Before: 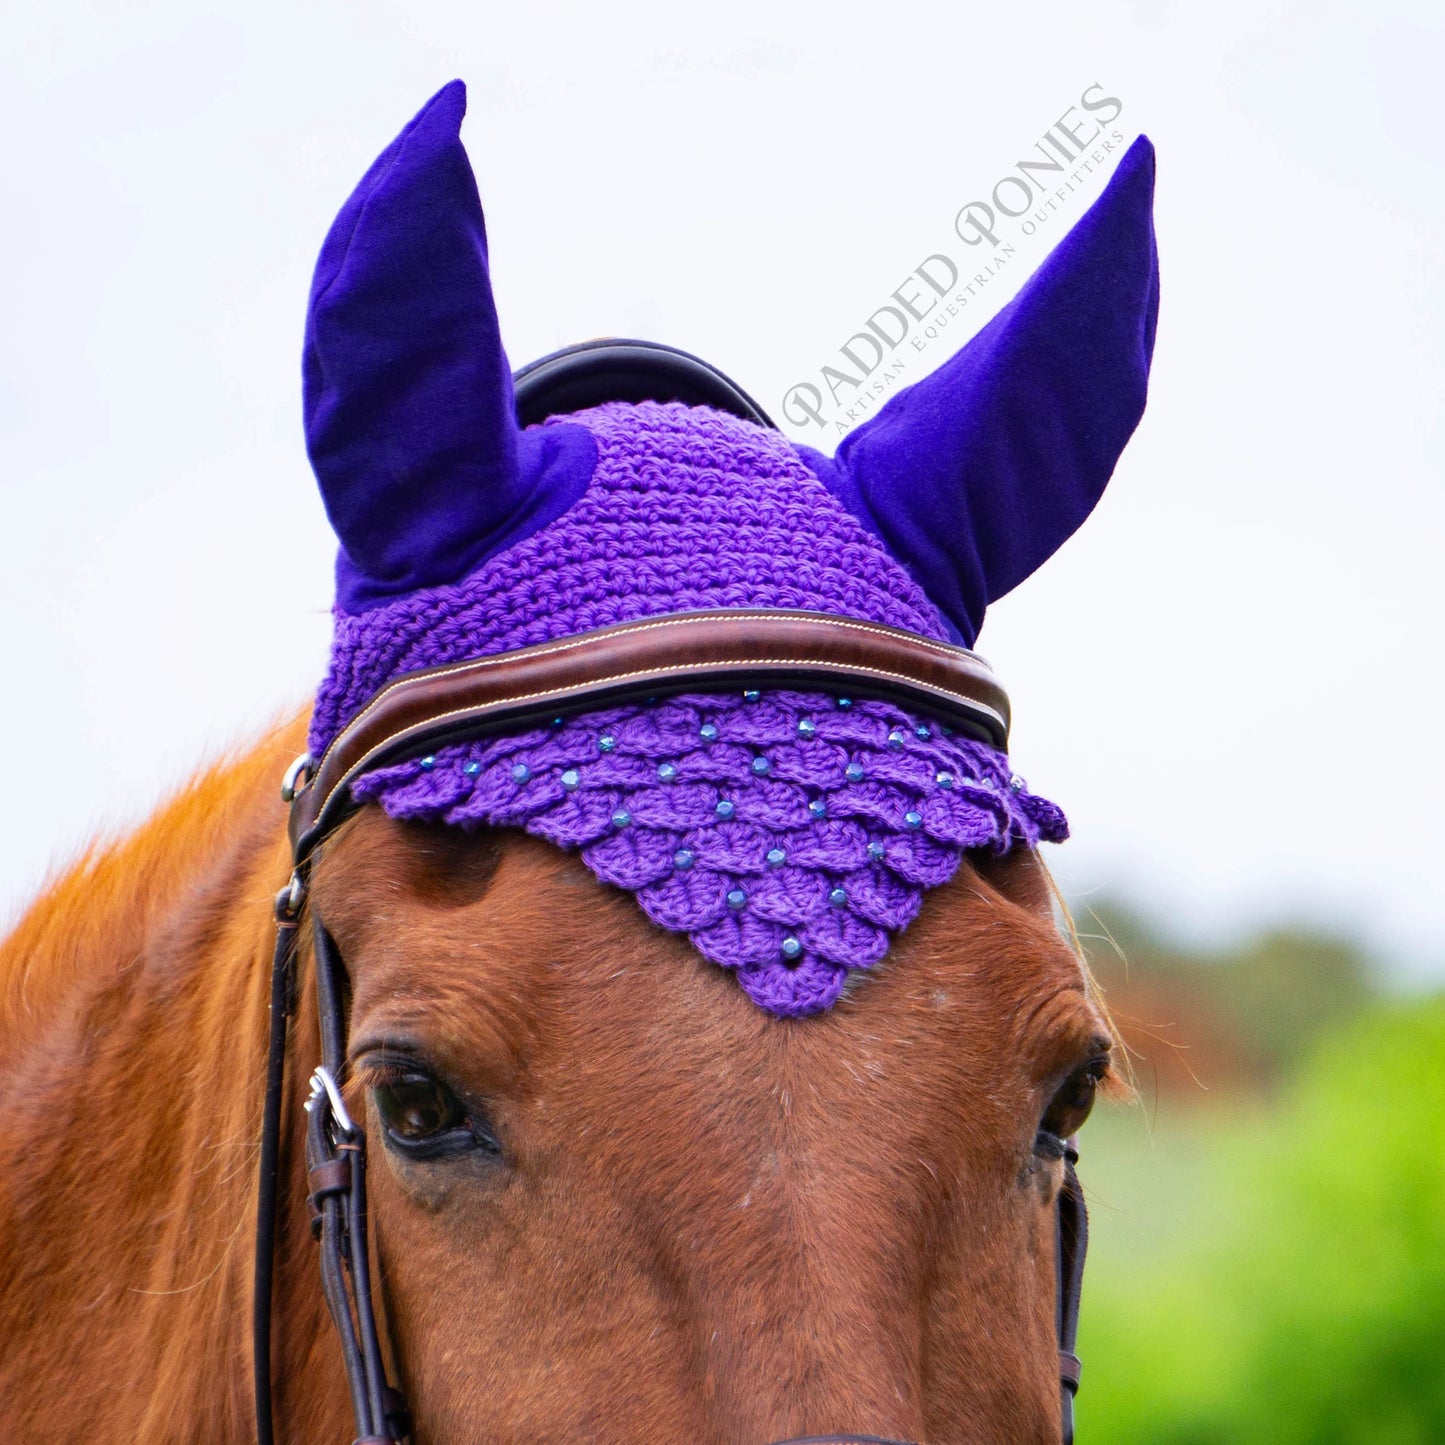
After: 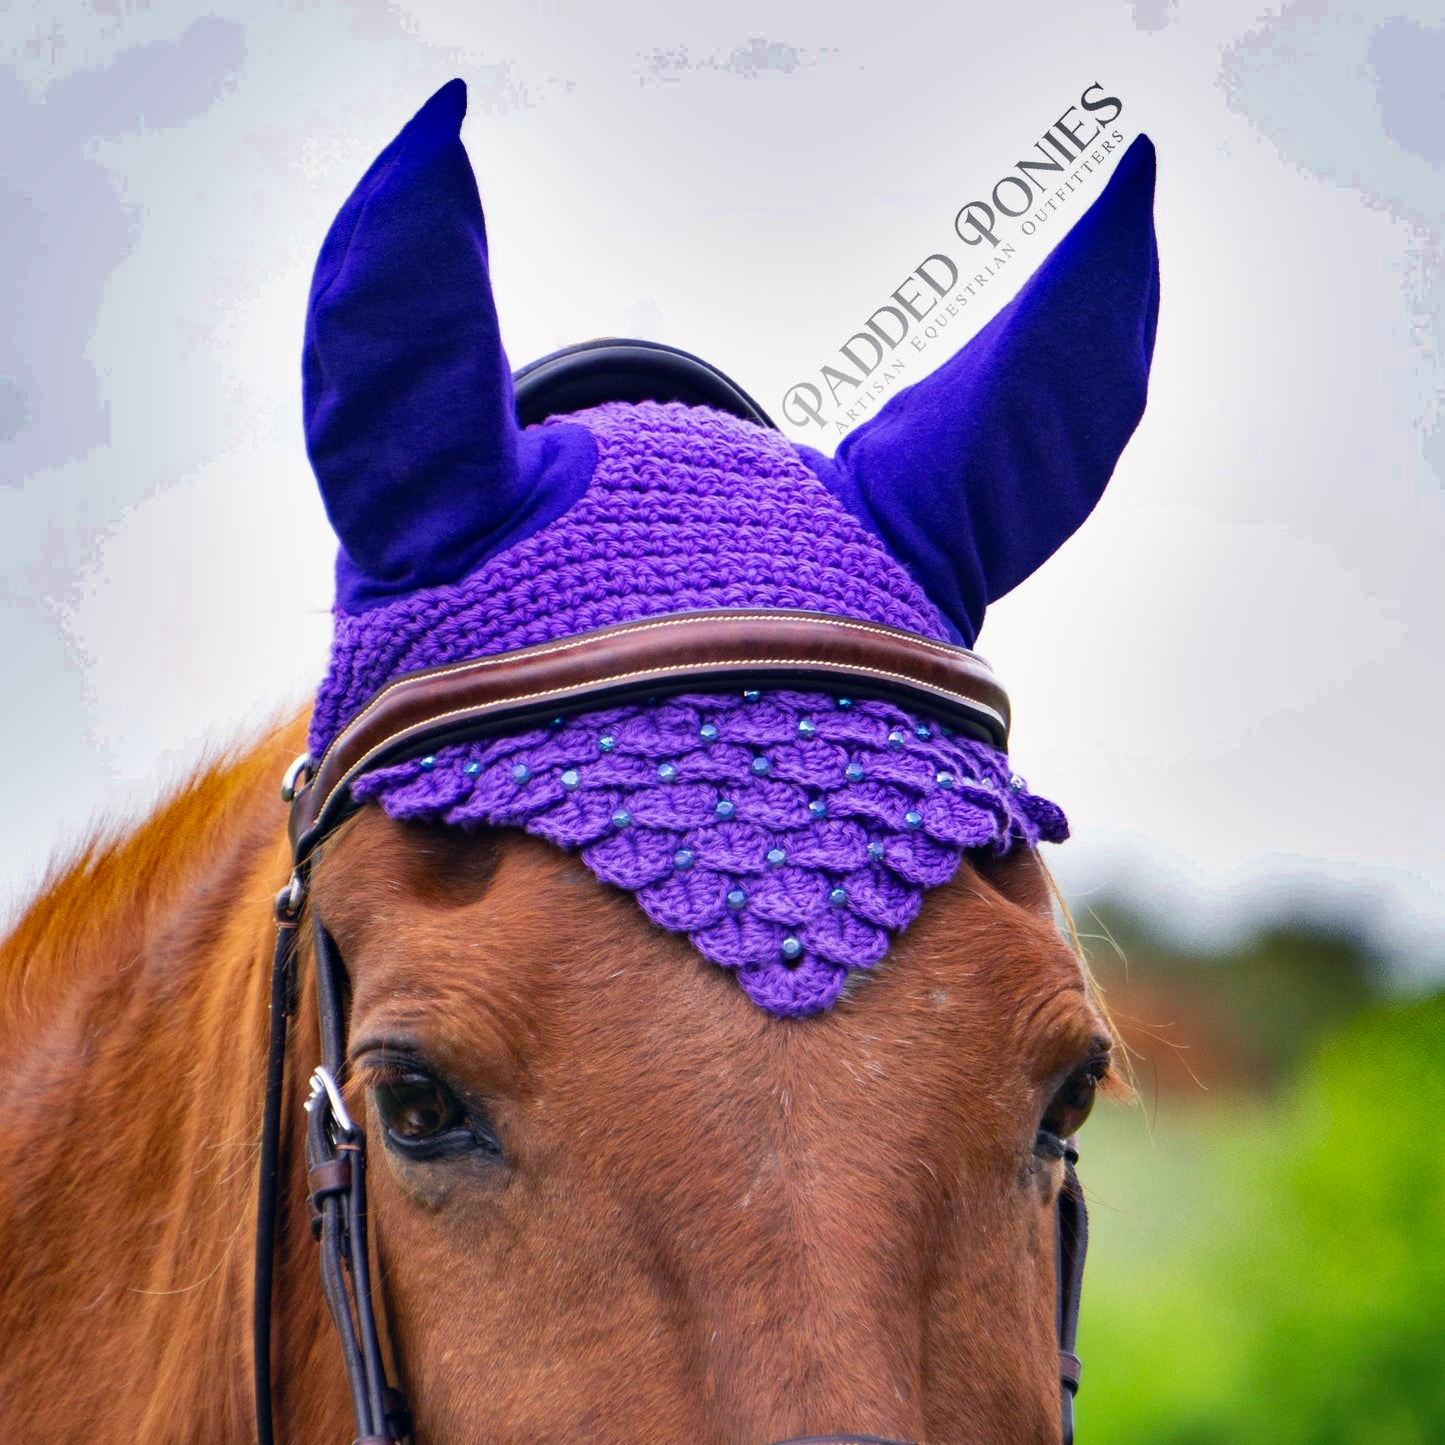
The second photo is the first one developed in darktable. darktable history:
shadows and highlights: shadows 20.91, highlights -82.73, soften with gaussian
color correction: highlights a* 0.207, highlights b* 2.7, shadows a* -0.874, shadows b* -4.78
